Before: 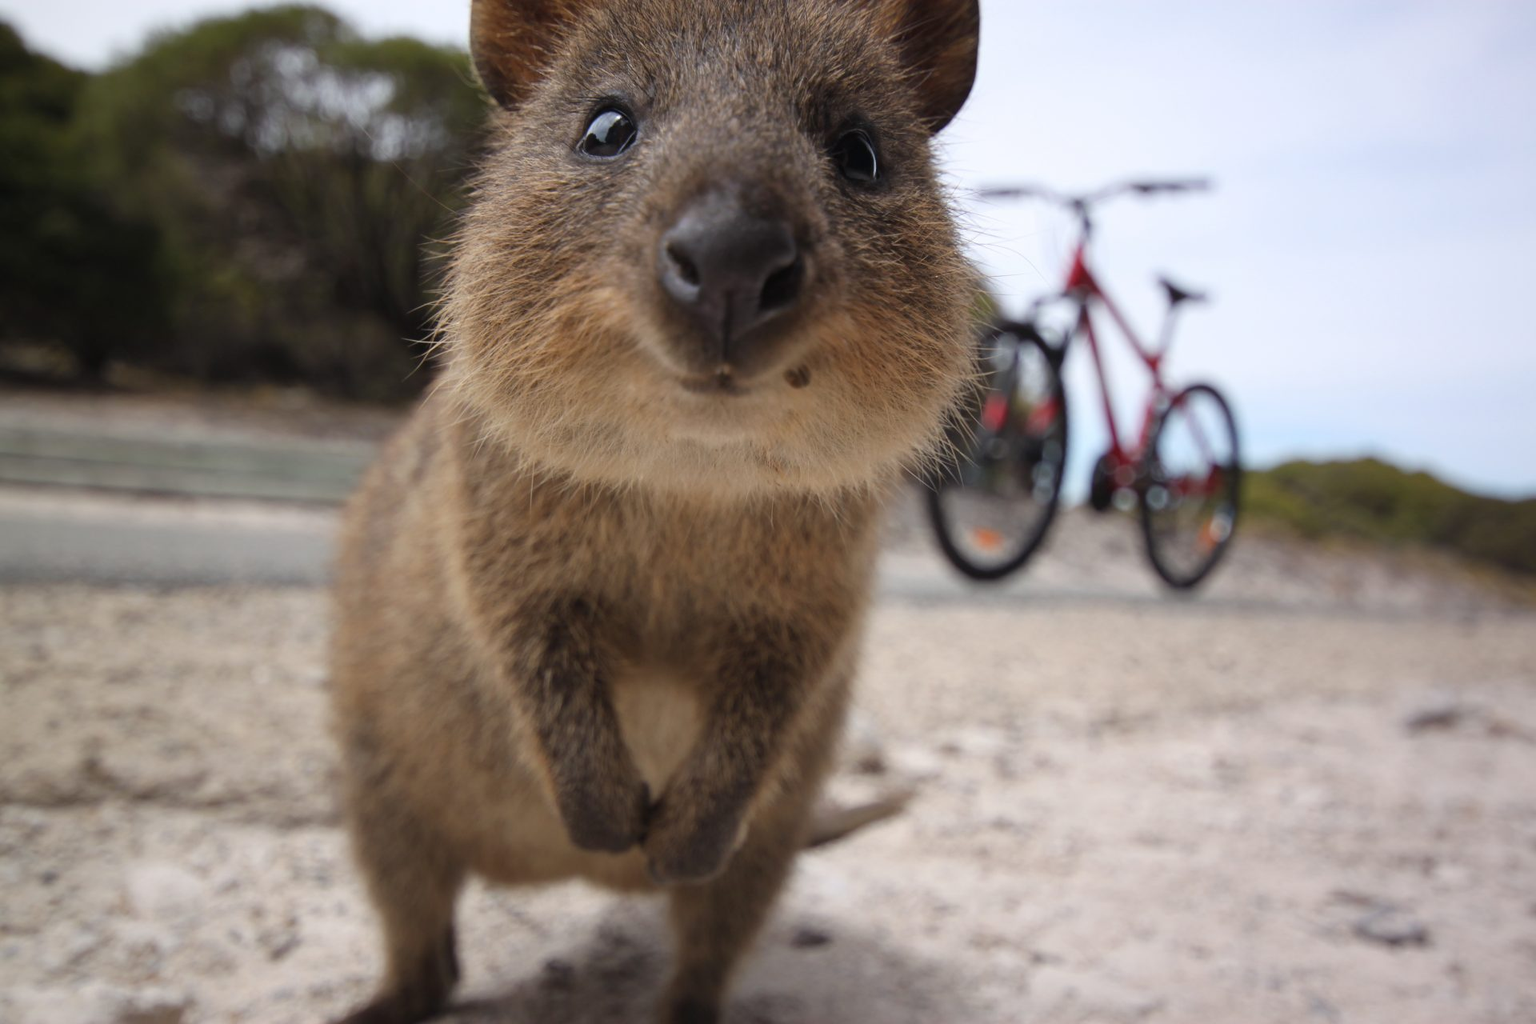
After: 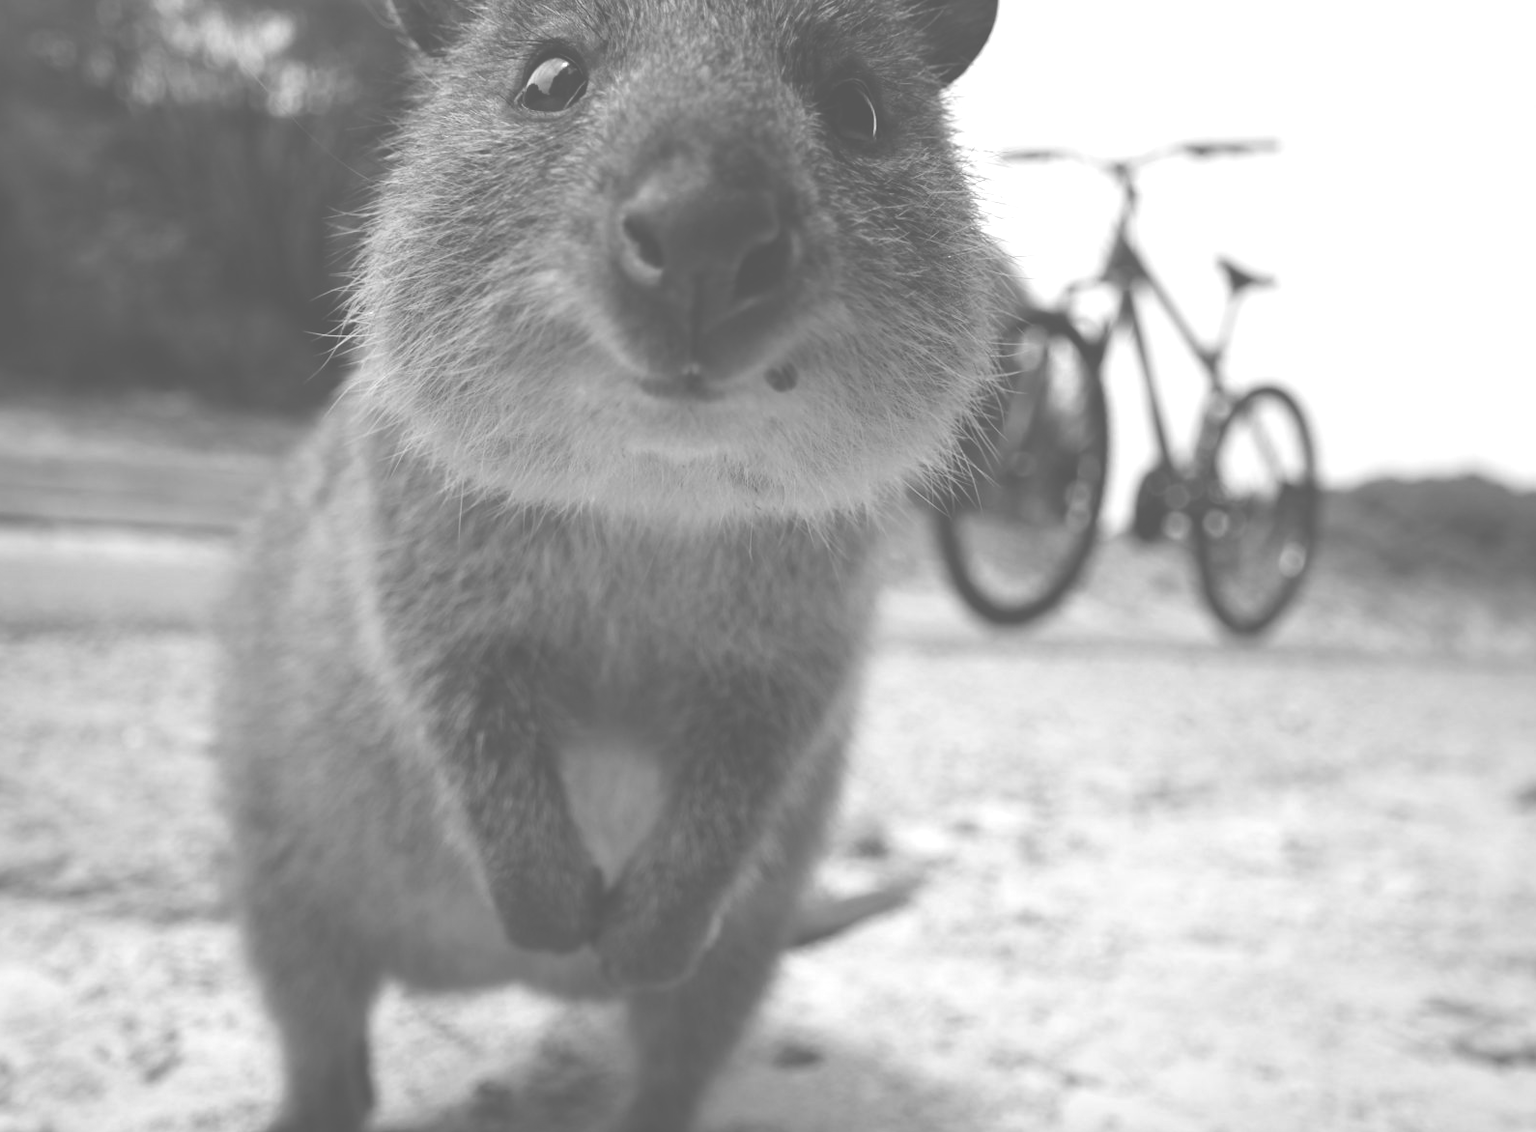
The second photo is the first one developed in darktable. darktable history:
crop: left 9.807%, top 6.259%, right 7.334%, bottom 2.177%
color balance rgb: perceptual saturation grading › global saturation 20%, perceptual saturation grading › highlights -25%, perceptual saturation grading › shadows 50%
exposure: black level correction -0.071, exposure 0.5 EV, compensate highlight preservation false
monochrome: on, module defaults
color correction: saturation 1.34
